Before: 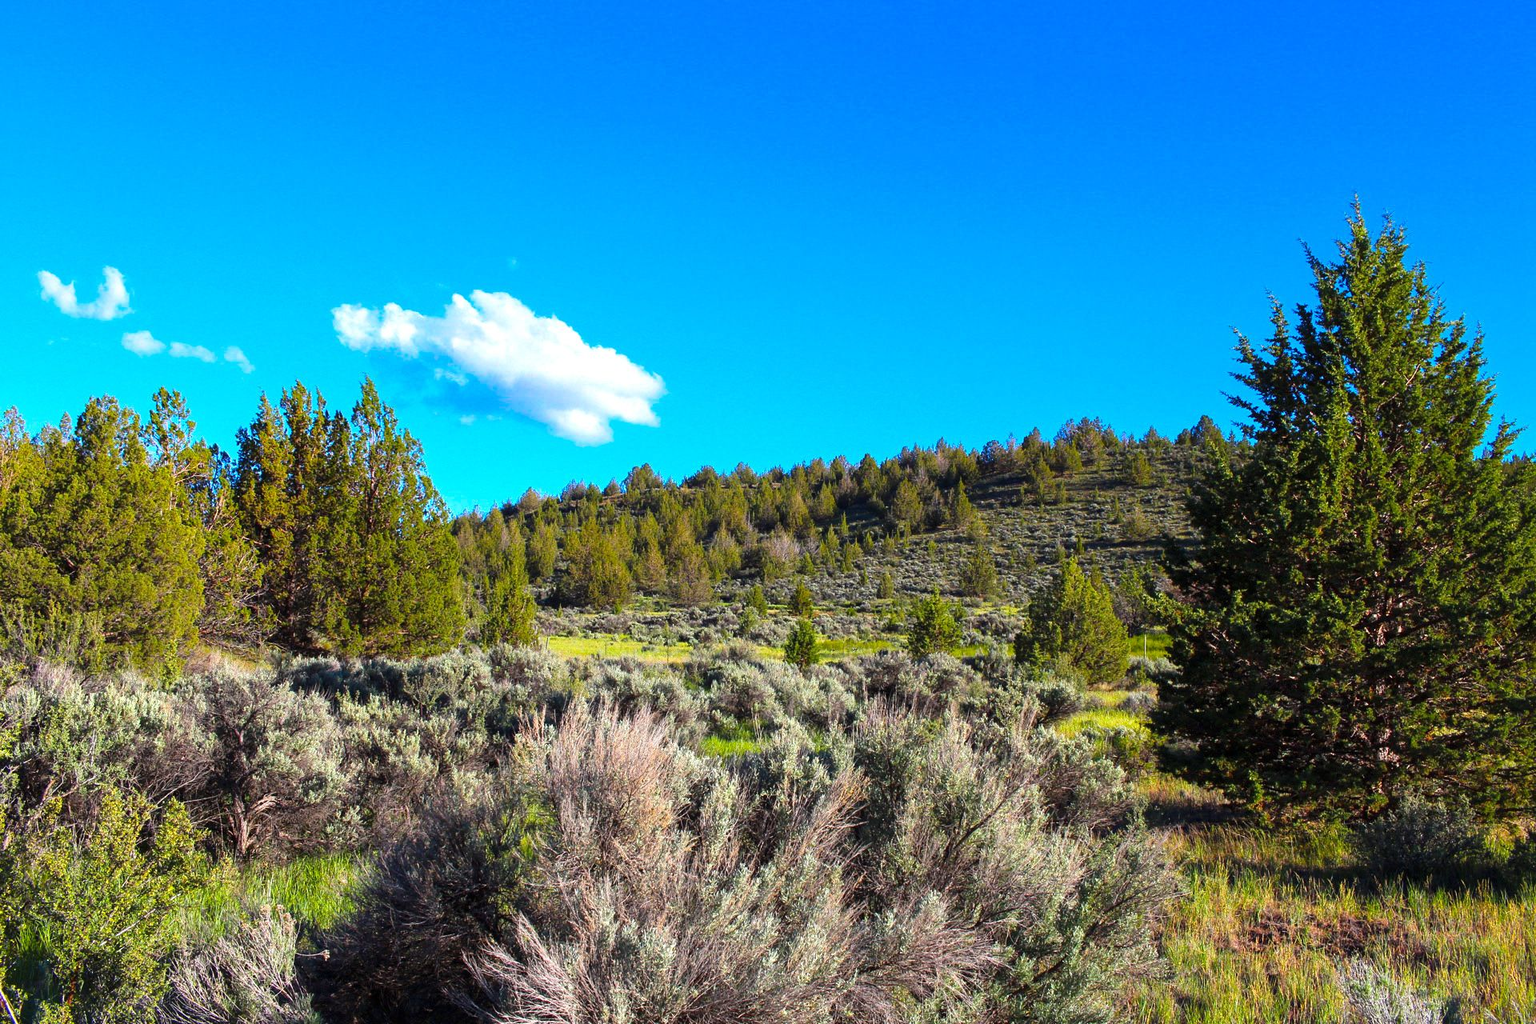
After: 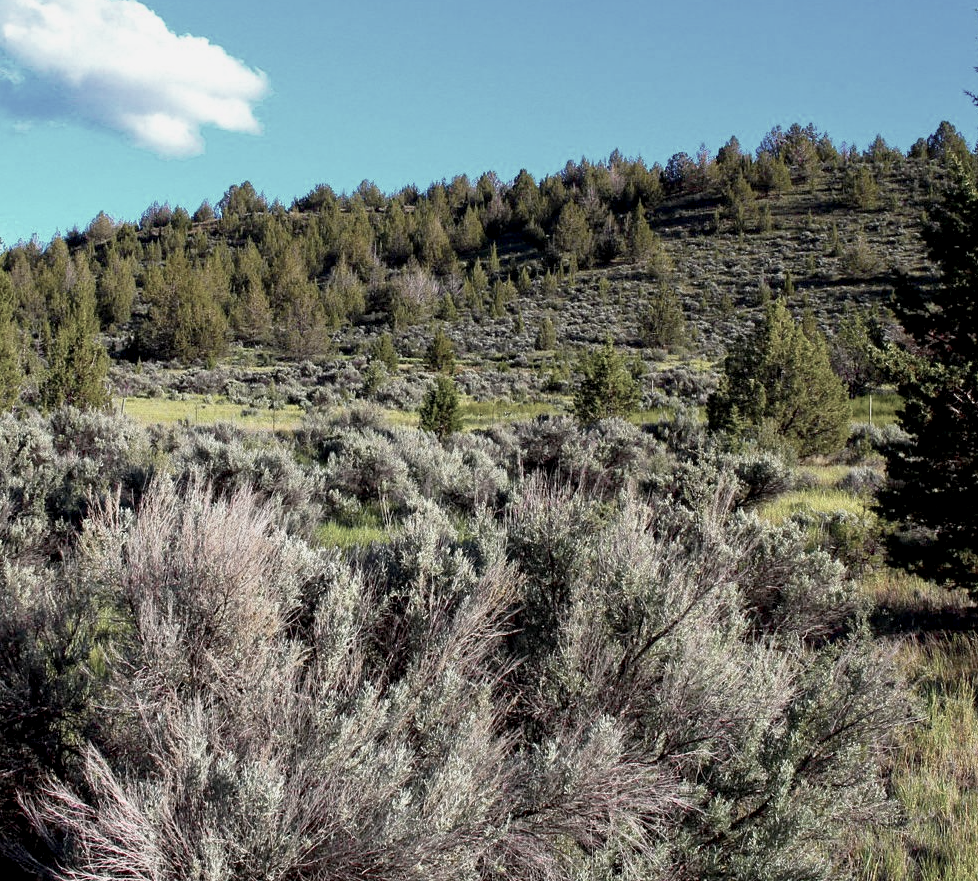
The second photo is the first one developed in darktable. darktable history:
crop and rotate: left 29.23%, top 31.099%, right 19.831%
exposure: black level correction 0.009, exposure -0.159 EV, compensate exposure bias true, compensate highlight preservation false
color zones: curves: ch0 [(0, 0.6) (0.129, 0.508) (0.193, 0.483) (0.429, 0.5) (0.571, 0.5) (0.714, 0.5) (0.857, 0.5) (1, 0.6)]; ch1 [(0, 0.481) (0.112, 0.245) (0.213, 0.223) (0.429, 0.233) (0.571, 0.231) (0.683, 0.242) (0.857, 0.296) (1, 0.481)]
